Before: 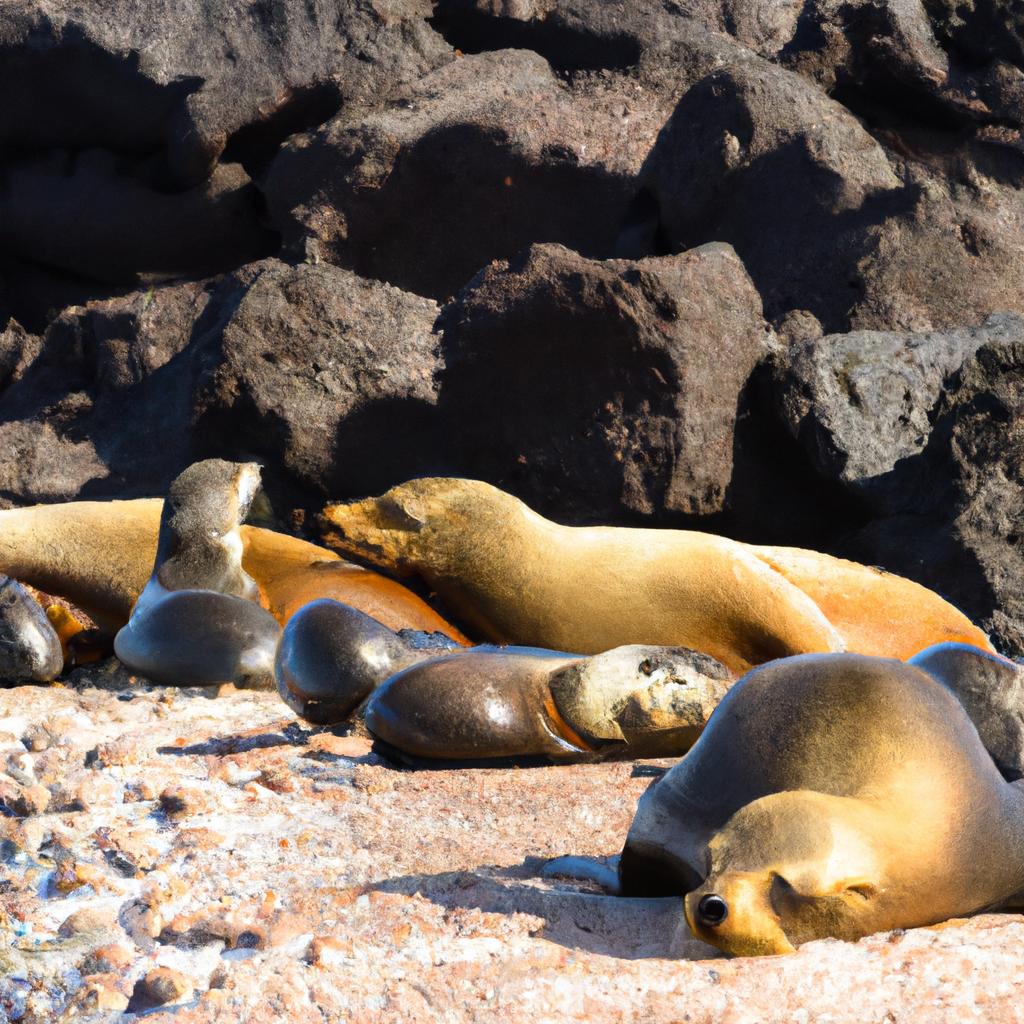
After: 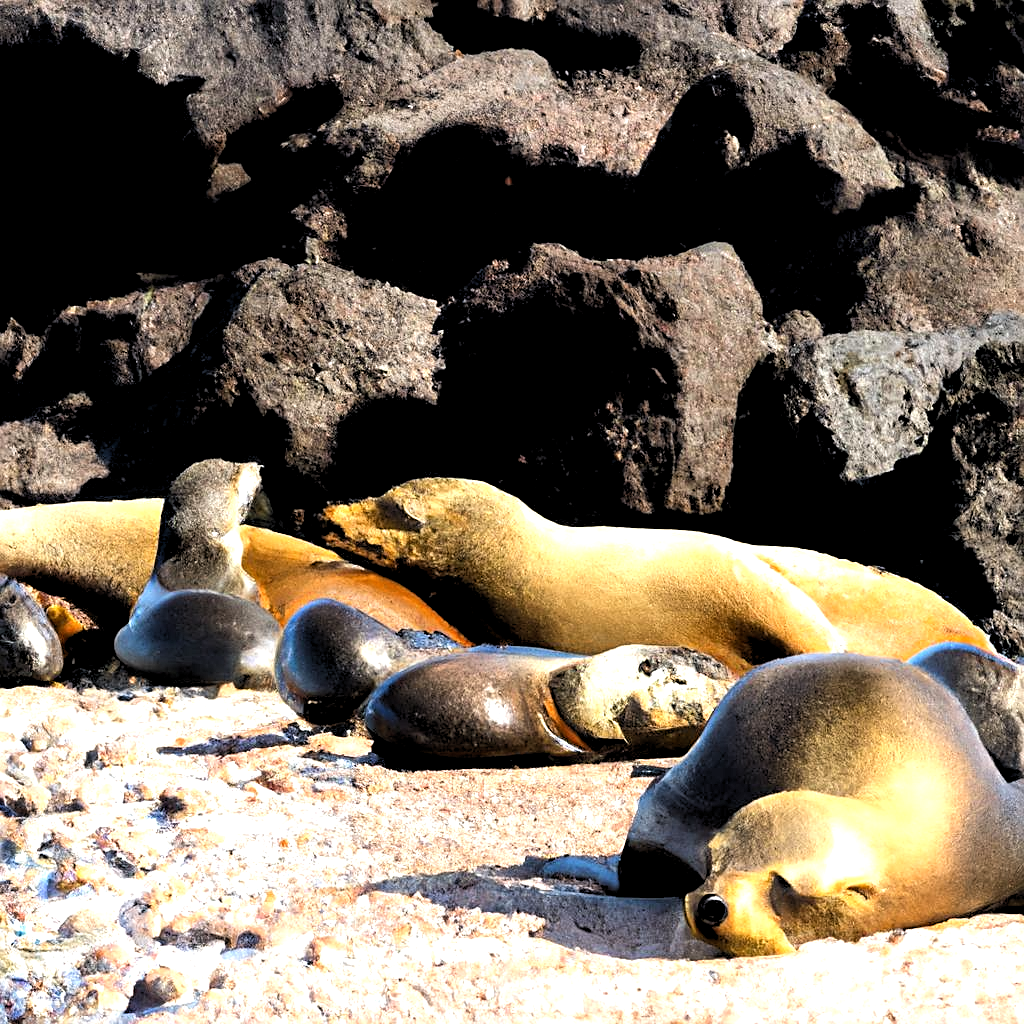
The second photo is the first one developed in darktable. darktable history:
rgb levels: levels [[0.01, 0.419, 0.839], [0, 0.5, 1], [0, 0.5, 1]]
sharpen: on, module defaults
tone equalizer: -8 EV -0.417 EV, -7 EV -0.389 EV, -6 EV -0.333 EV, -5 EV -0.222 EV, -3 EV 0.222 EV, -2 EV 0.333 EV, -1 EV 0.389 EV, +0 EV 0.417 EV, edges refinement/feathering 500, mask exposure compensation -1.57 EV, preserve details no
